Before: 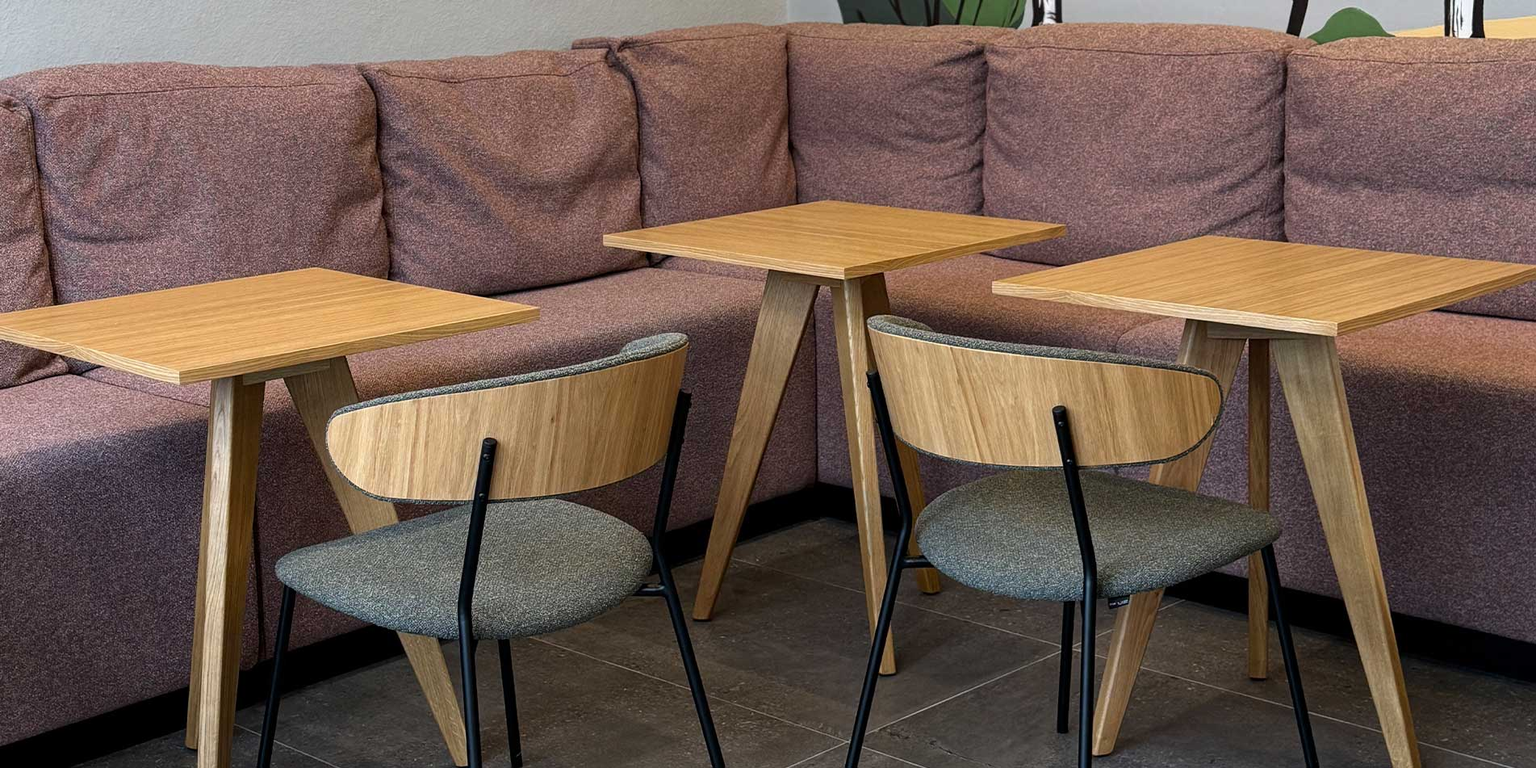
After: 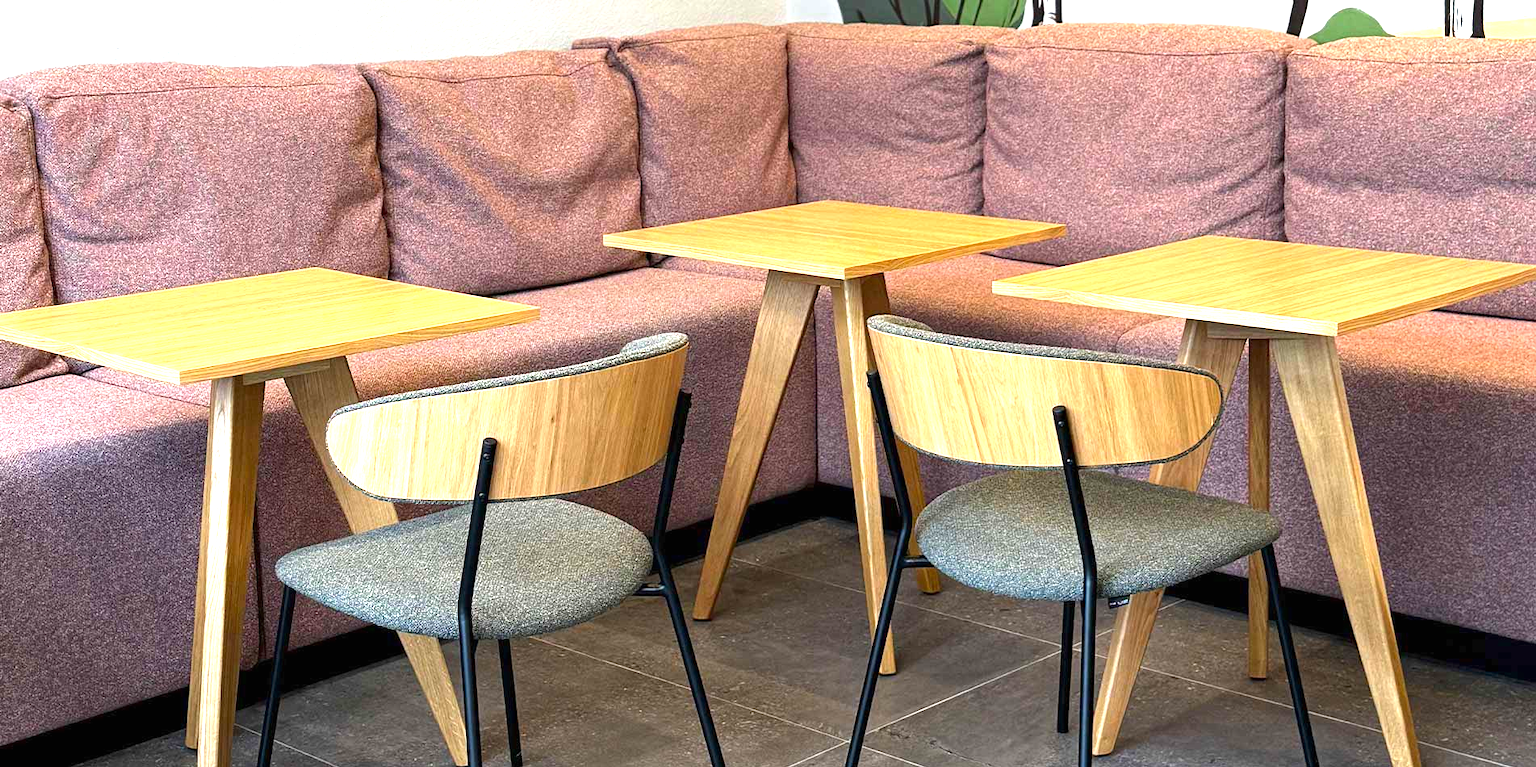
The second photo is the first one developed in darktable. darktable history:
exposure: black level correction 0, exposure 1.5 EV, compensate highlight preservation false
contrast brightness saturation: contrast 0.04, saturation 0.16
